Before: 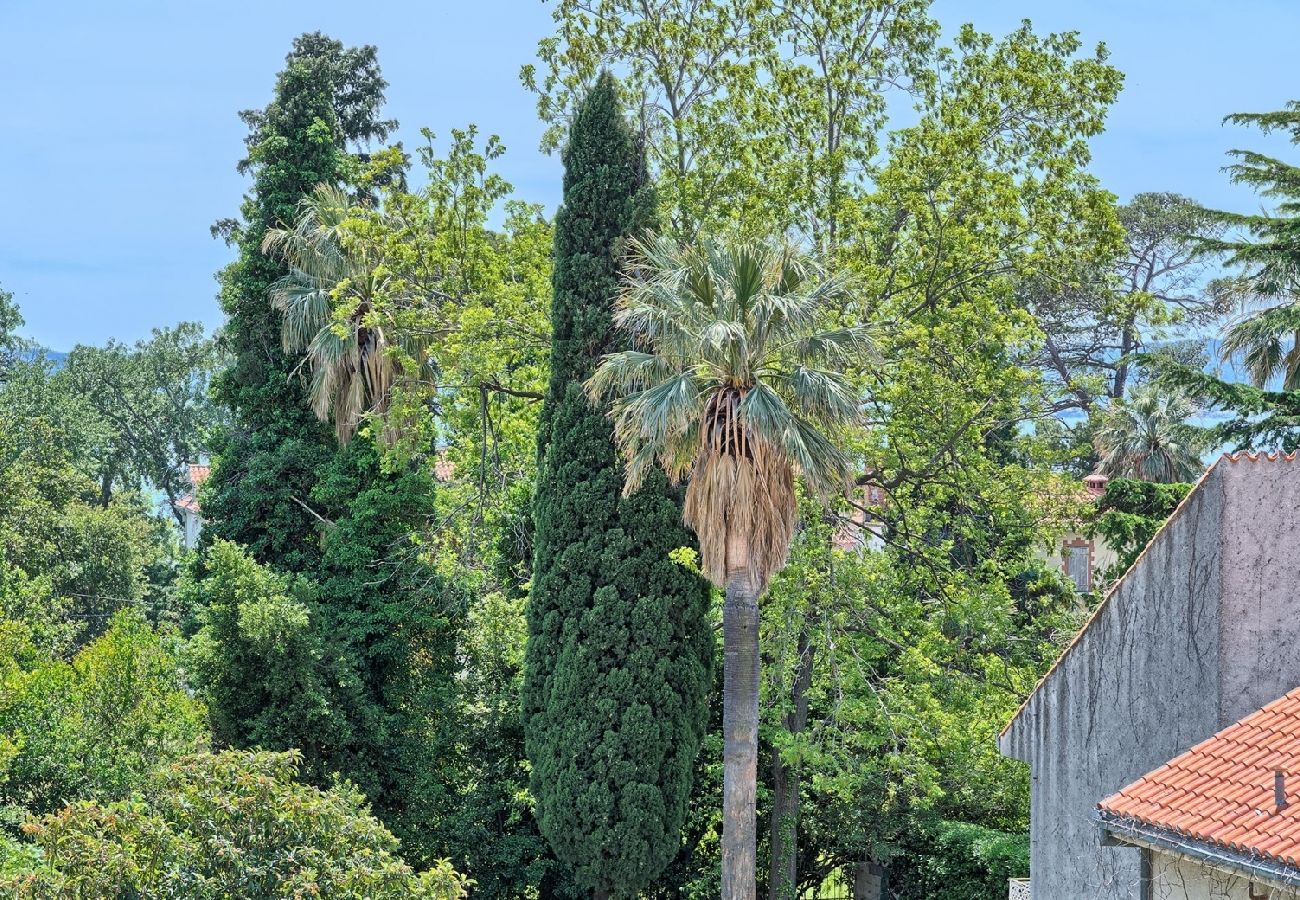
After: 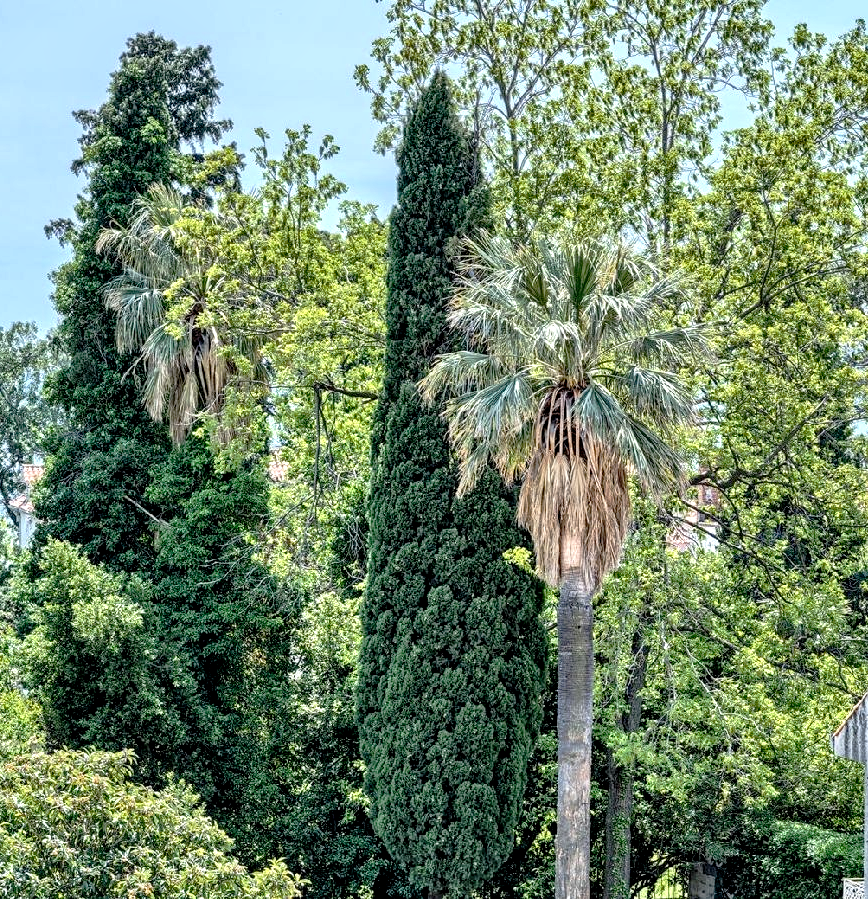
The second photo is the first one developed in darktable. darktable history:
crop and rotate: left 12.815%, right 20.406%
shadows and highlights: radius 47.4, white point adjustment 6.6, compress 79.6%, soften with gaussian
local contrast: highlights 60%, shadows 61%, detail 160%
tone curve: curves: ch0 [(0, 0) (0.126, 0.061) (0.362, 0.382) (0.498, 0.498) (0.706, 0.712) (1, 1)]; ch1 [(0, 0) (0.5, 0.497) (0.55, 0.578) (1, 1)]; ch2 [(0, 0) (0.44, 0.424) (0.489, 0.486) (0.537, 0.538) (1, 1)], preserve colors none
